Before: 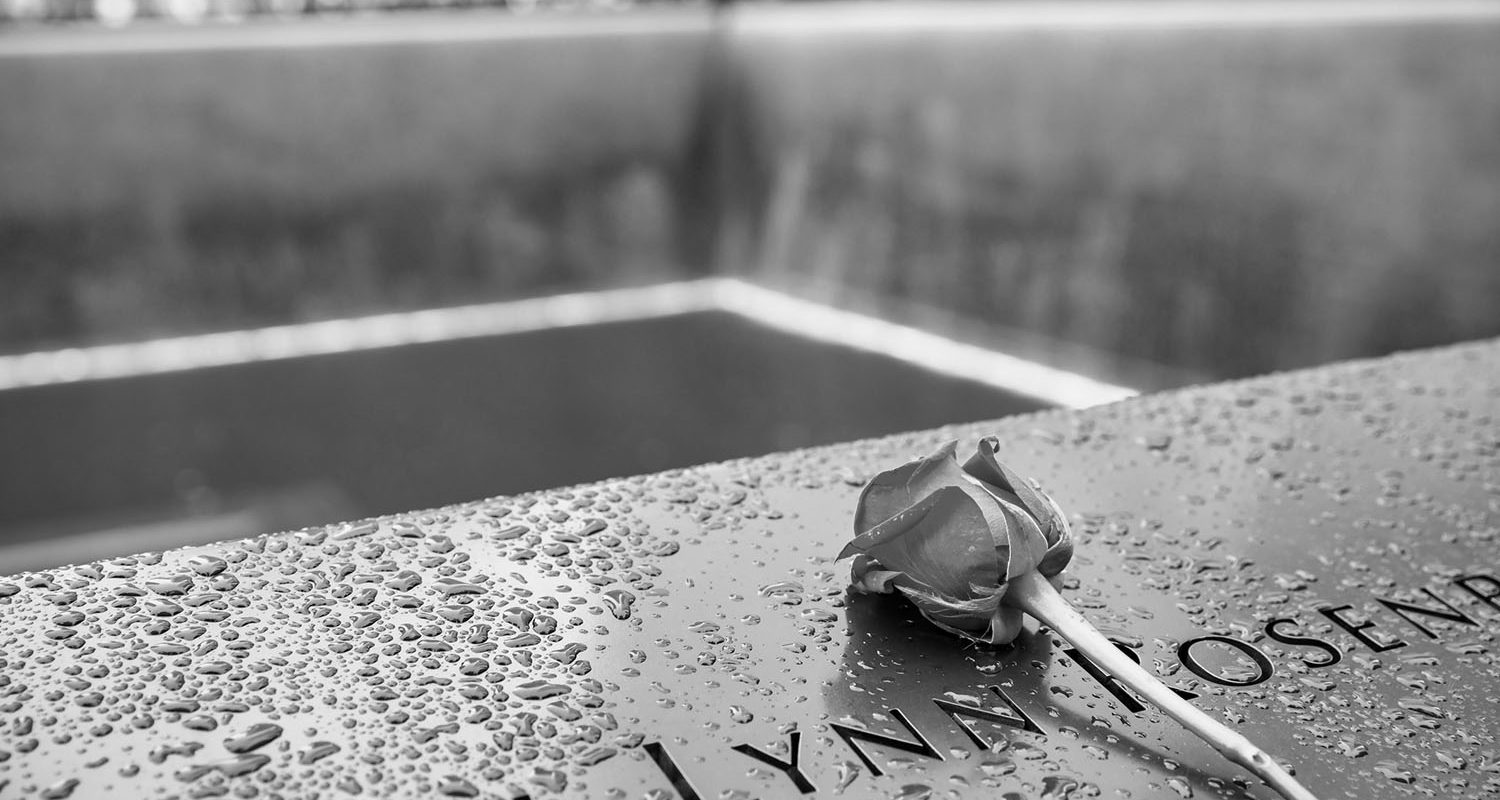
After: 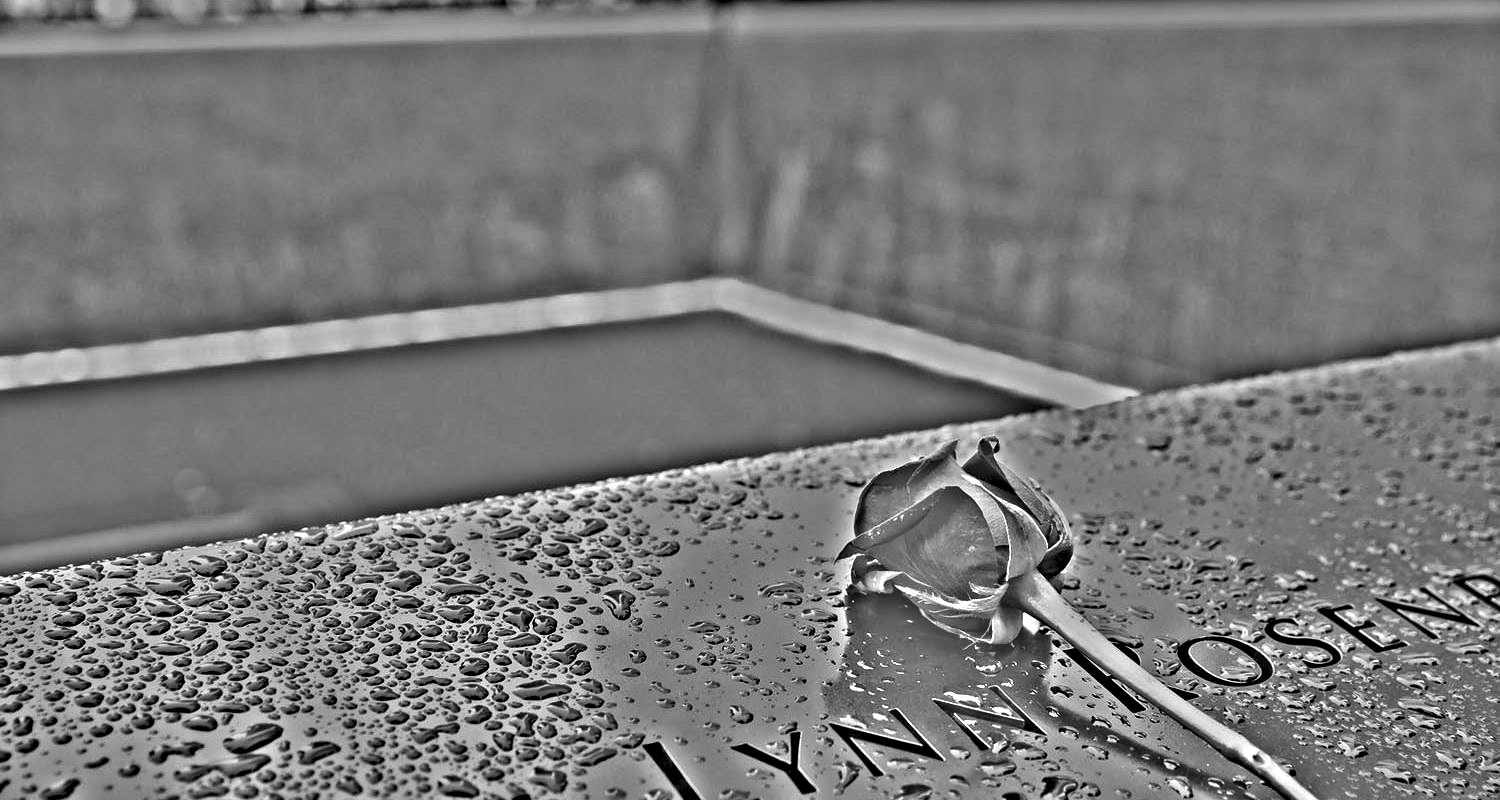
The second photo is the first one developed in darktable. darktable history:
haze removal: strength -0.09, adaptive false
highpass: on, module defaults
exposure: compensate highlight preservation false
